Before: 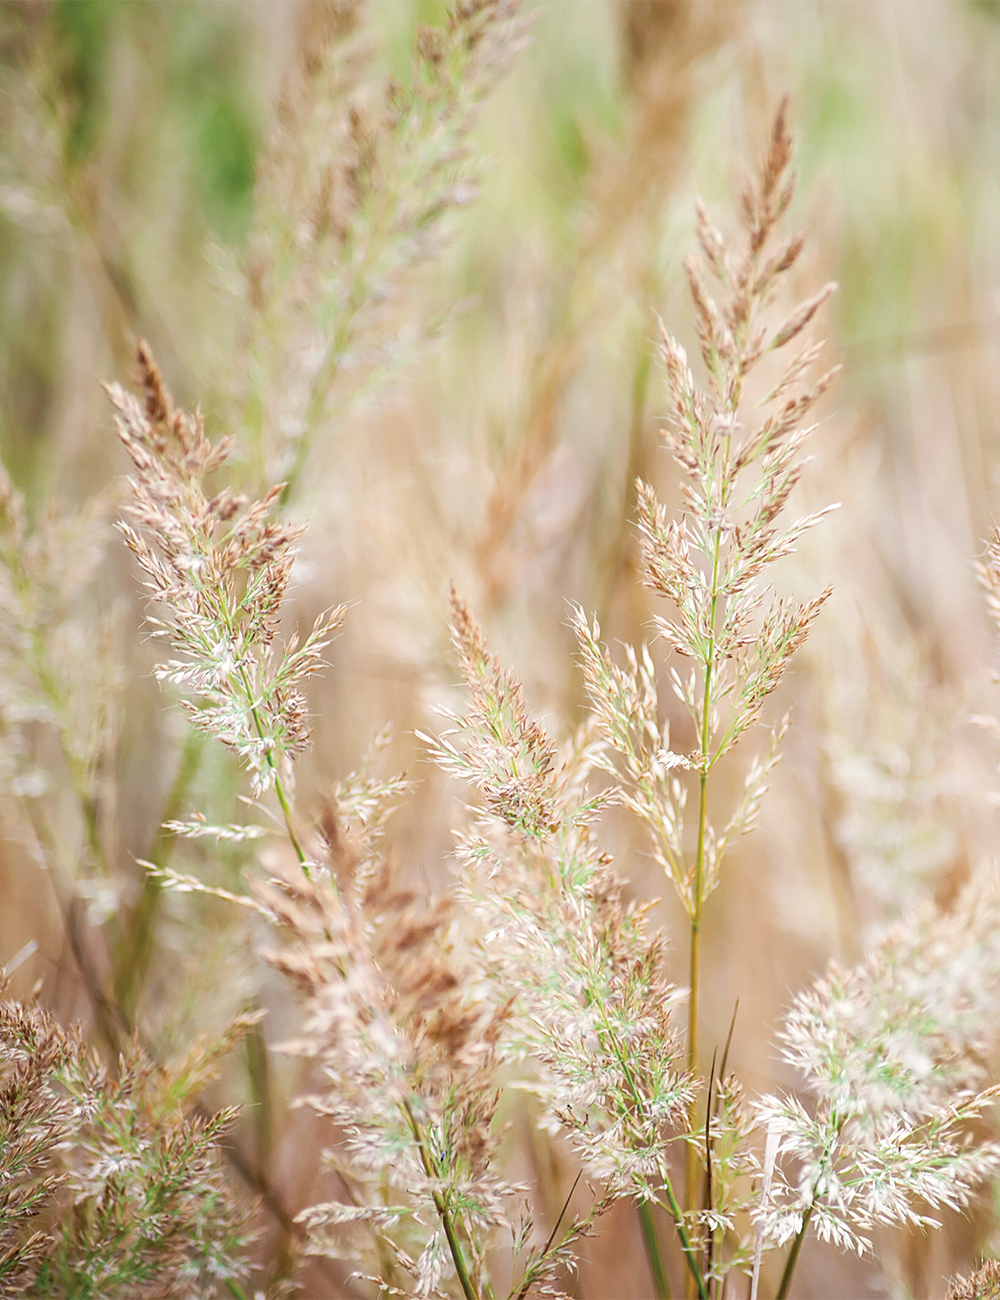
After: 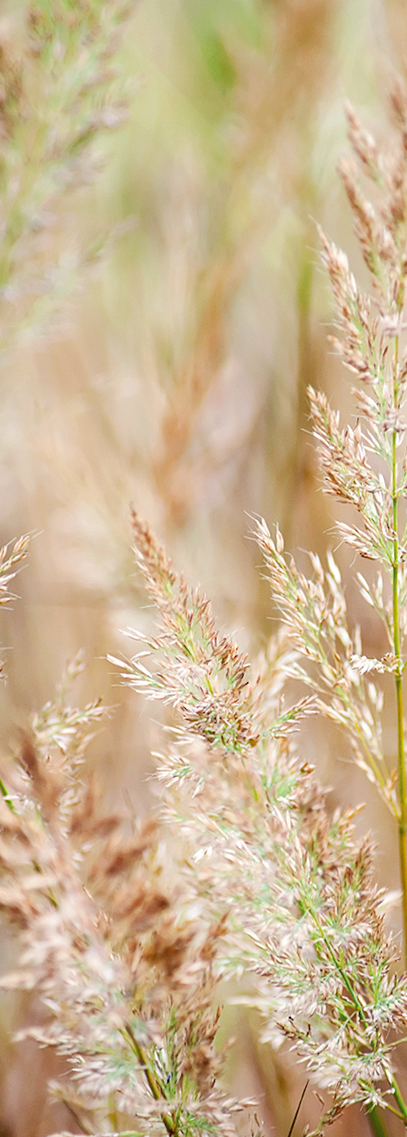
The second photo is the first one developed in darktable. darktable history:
crop: left 31.229%, right 27.105%
rotate and perspective: rotation -4.57°, crop left 0.054, crop right 0.944, crop top 0.087, crop bottom 0.914
tone curve: curves: ch0 [(0, 0) (0.003, 0.001) (0.011, 0.004) (0.025, 0.011) (0.044, 0.021) (0.069, 0.028) (0.1, 0.036) (0.136, 0.051) (0.177, 0.085) (0.224, 0.127) (0.277, 0.193) (0.335, 0.266) (0.399, 0.338) (0.468, 0.419) (0.543, 0.504) (0.623, 0.593) (0.709, 0.689) (0.801, 0.784) (0.898, 0.888) (1, 1)], preserve colors none
